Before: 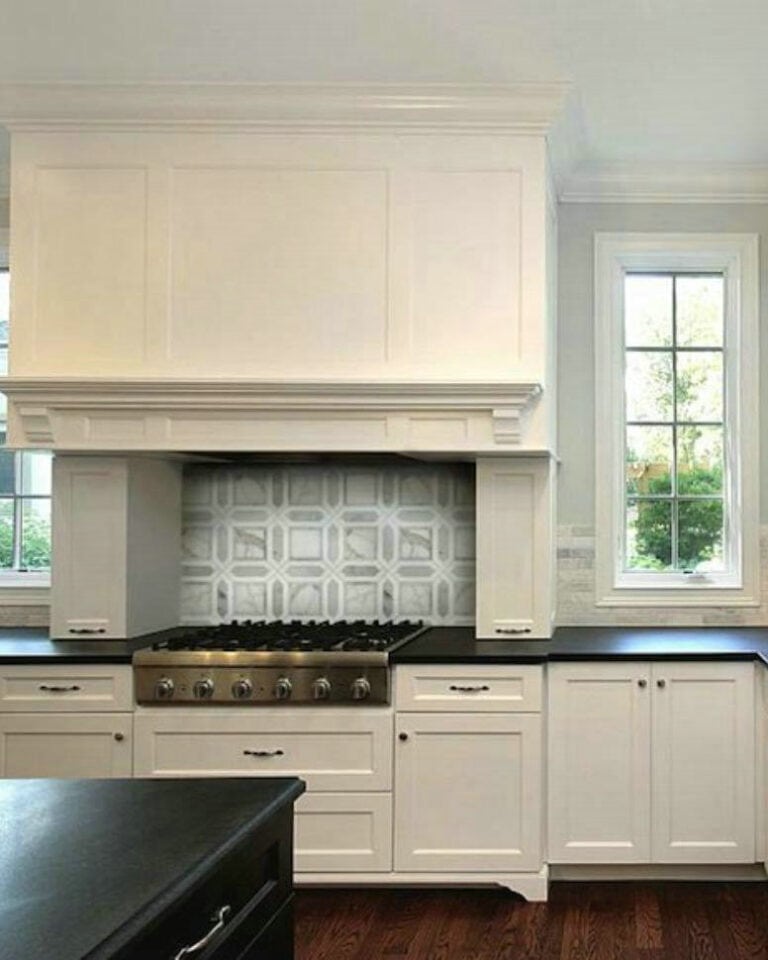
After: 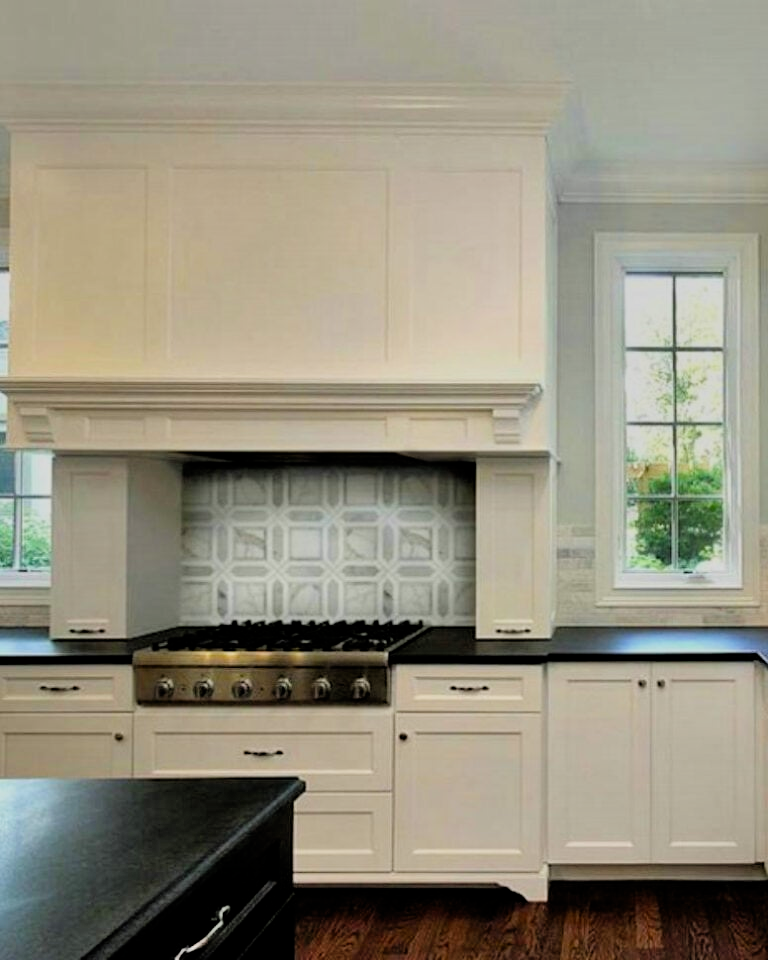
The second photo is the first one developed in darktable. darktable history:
shadows and highlights: low approximation 0.01, soften with gaussian
exposure: exposure 0.014 EV, compensate highlight preservation false
filmic rgb: black relative exposure -7.6 EV, white relative exposure 4.64 EV, threshold 3 EV, target black luminance 0%, hardness 3.55, latitude 50.51%, contrast 1.033, highlights saturation mix 10%, shadows ↔ highlights balance -0.198%, color science v4 (2020), enable highlight reconstruction true
